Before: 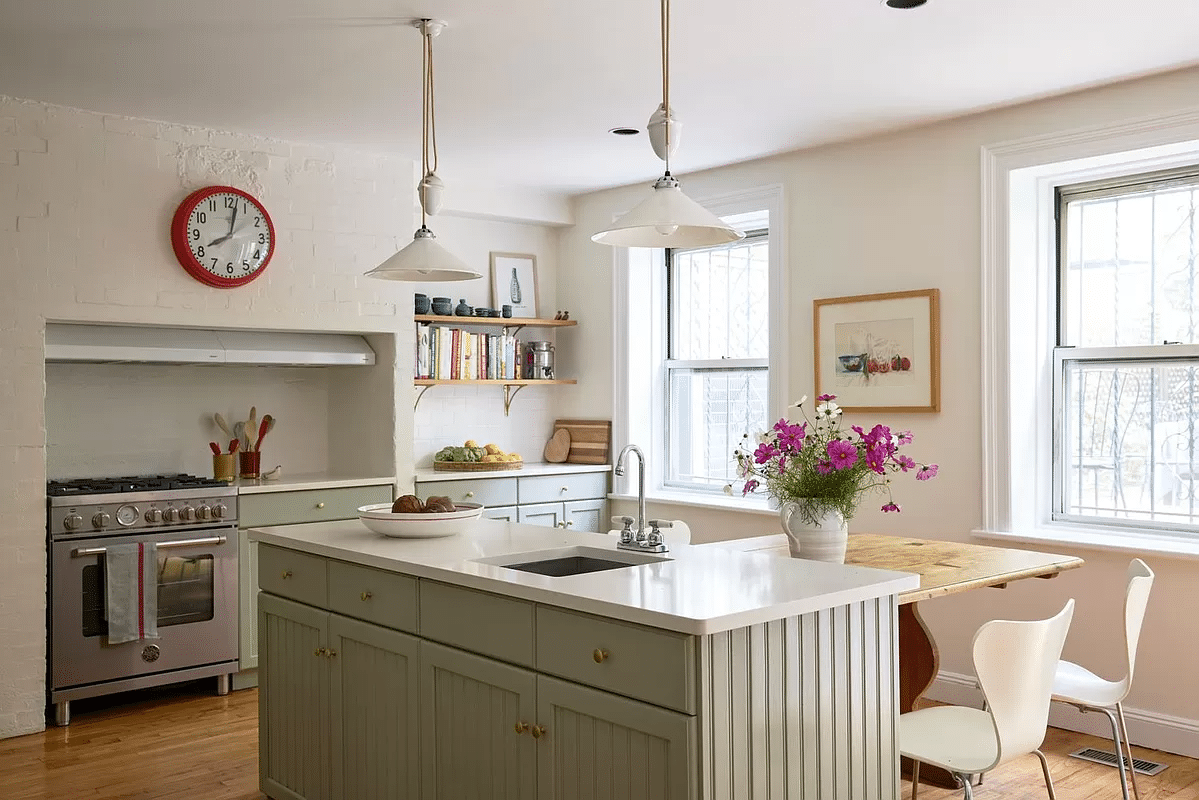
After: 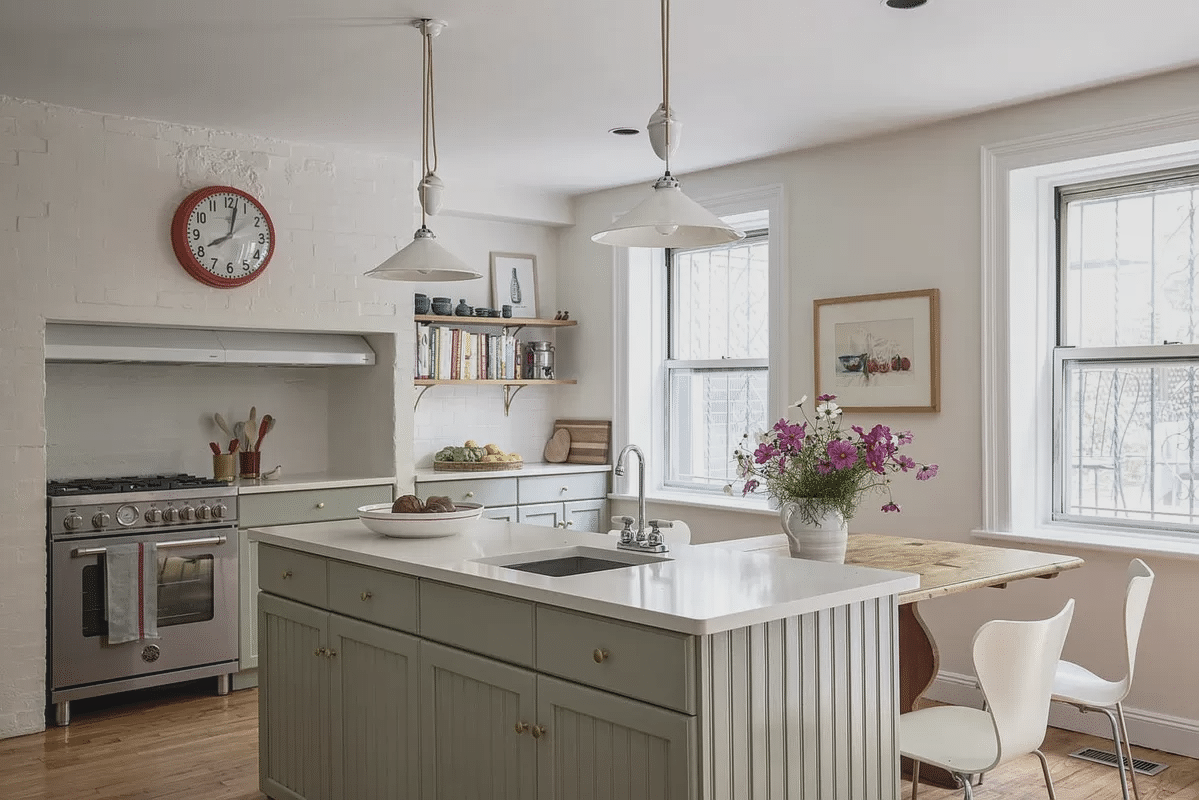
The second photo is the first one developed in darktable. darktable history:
contrast brightness saturation: contrast -0.26, saturation -0.43
local contrast: highlights 61%, detail 143%, midtone range 0.428
